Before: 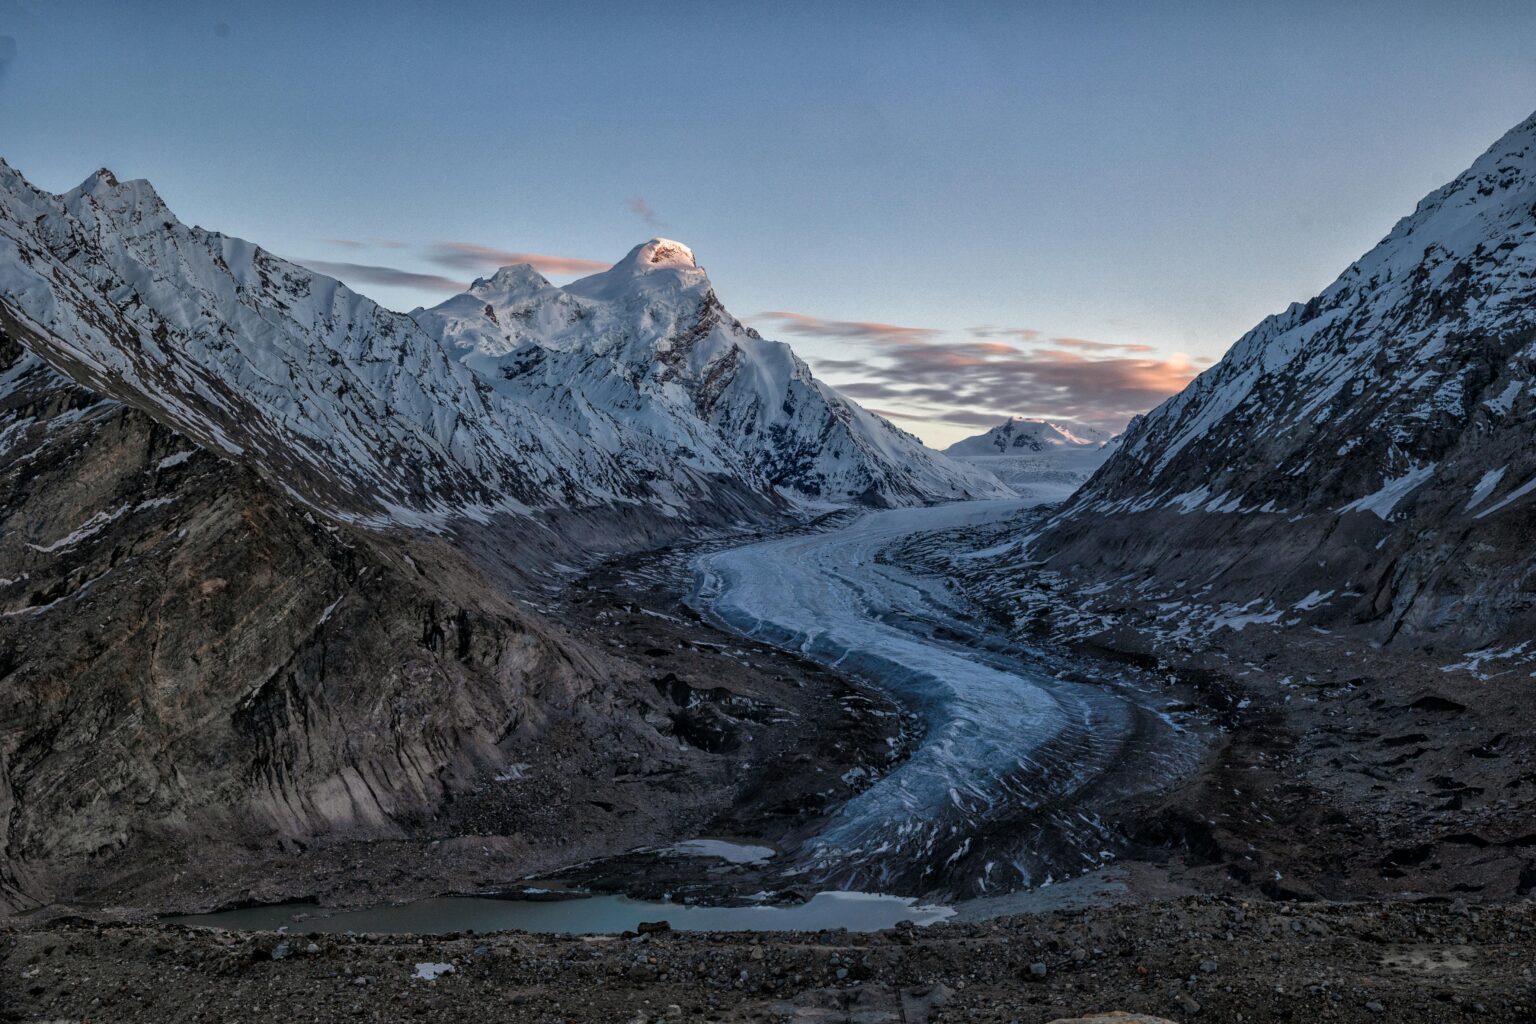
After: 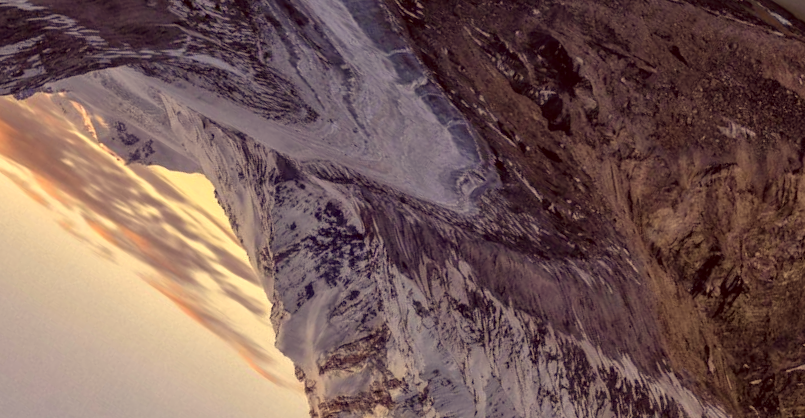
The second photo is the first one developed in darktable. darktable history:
tone equalizer: edges refinement/feathering 500, mask exposure compensation -1.57 EV, preserve details no
color correction: highlights a* 9.69, highlights b* 38.96, shadows a* 14.95, shadows b* 3.25
base curve: curves: ch0 [(0, 0) (0.303, 0.277) (1, 1)], preserve colors none
crop and rotate: angle 147.71°, left 9.146%, top 15.56%, right 4.493%, bottom 17.131%
levels: mode automatic
color balance rgb: perceptual saturation grading › global saturation 0.763%, contrast -10.485%
